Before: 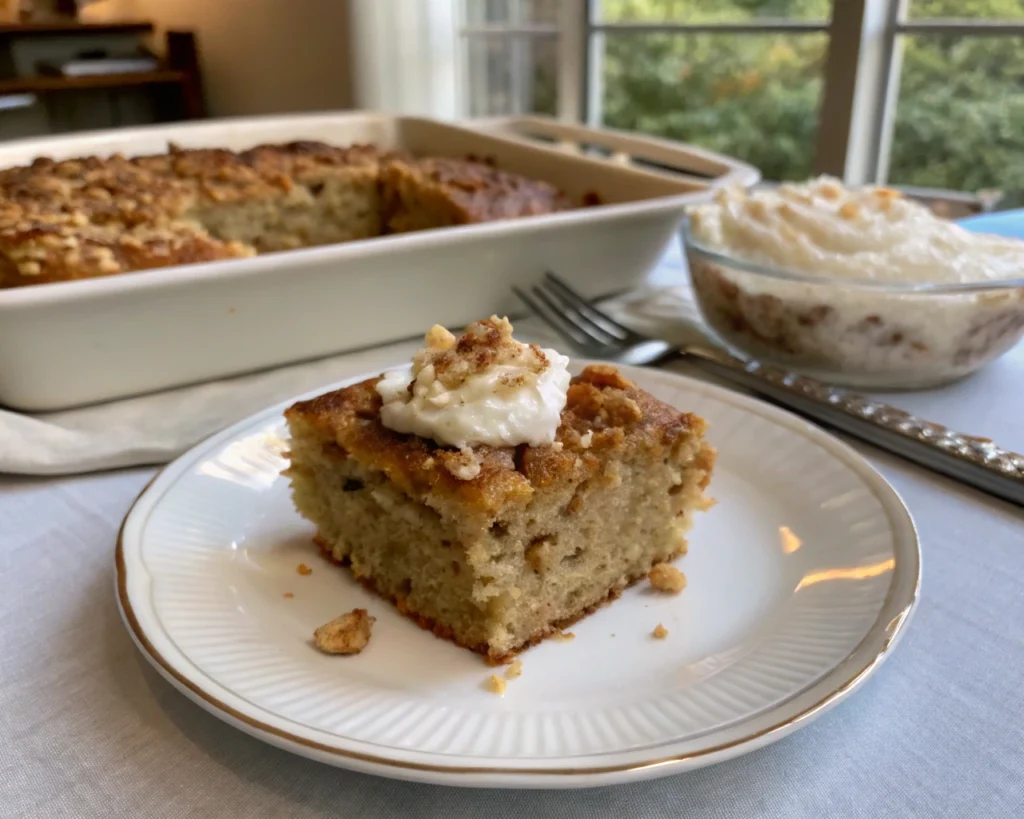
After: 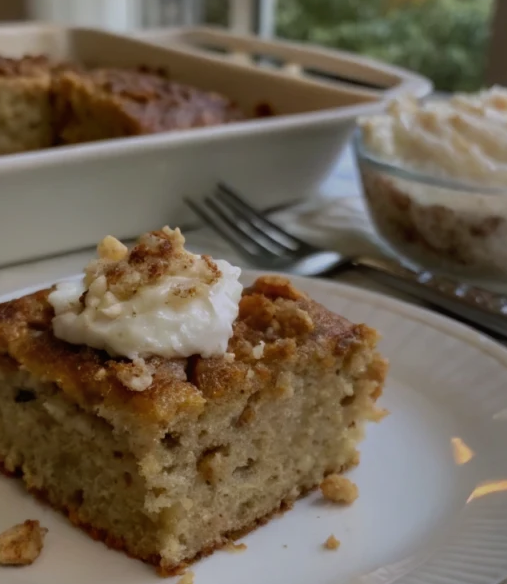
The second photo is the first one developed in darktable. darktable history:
shadows and highlights: soften with gaussian
crop: left 32.075%, top 10.976%, right 18.355%, bottom 17.596%
tone equalizer: on, module defaults
exposure: black level correction 0, exposure -0.721 EV, compensate highlight preservation false
white balance: red 0.98, blue 1.034
